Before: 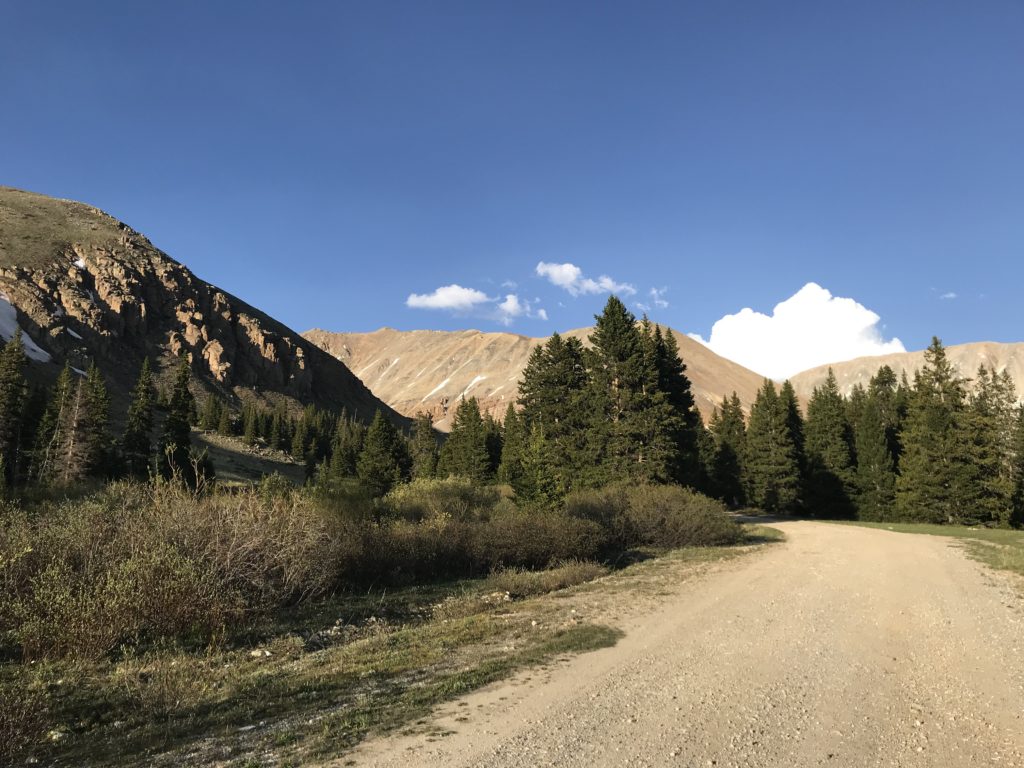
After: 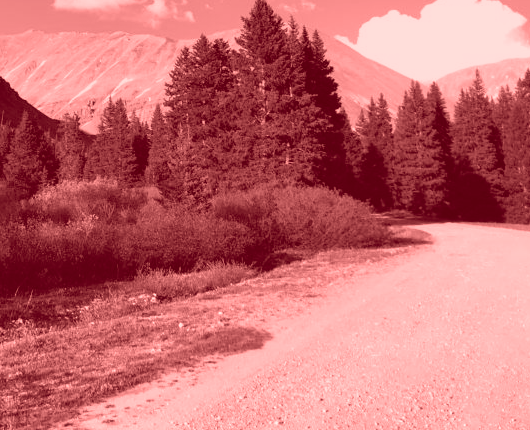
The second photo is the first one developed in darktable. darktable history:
colorize: saturation 60%, source mix 100%
crop: left 34.479%, top 38.822%, right 13.718%, bottom 5.172%
graduated density: rotation 5.63°, offset 76.9
